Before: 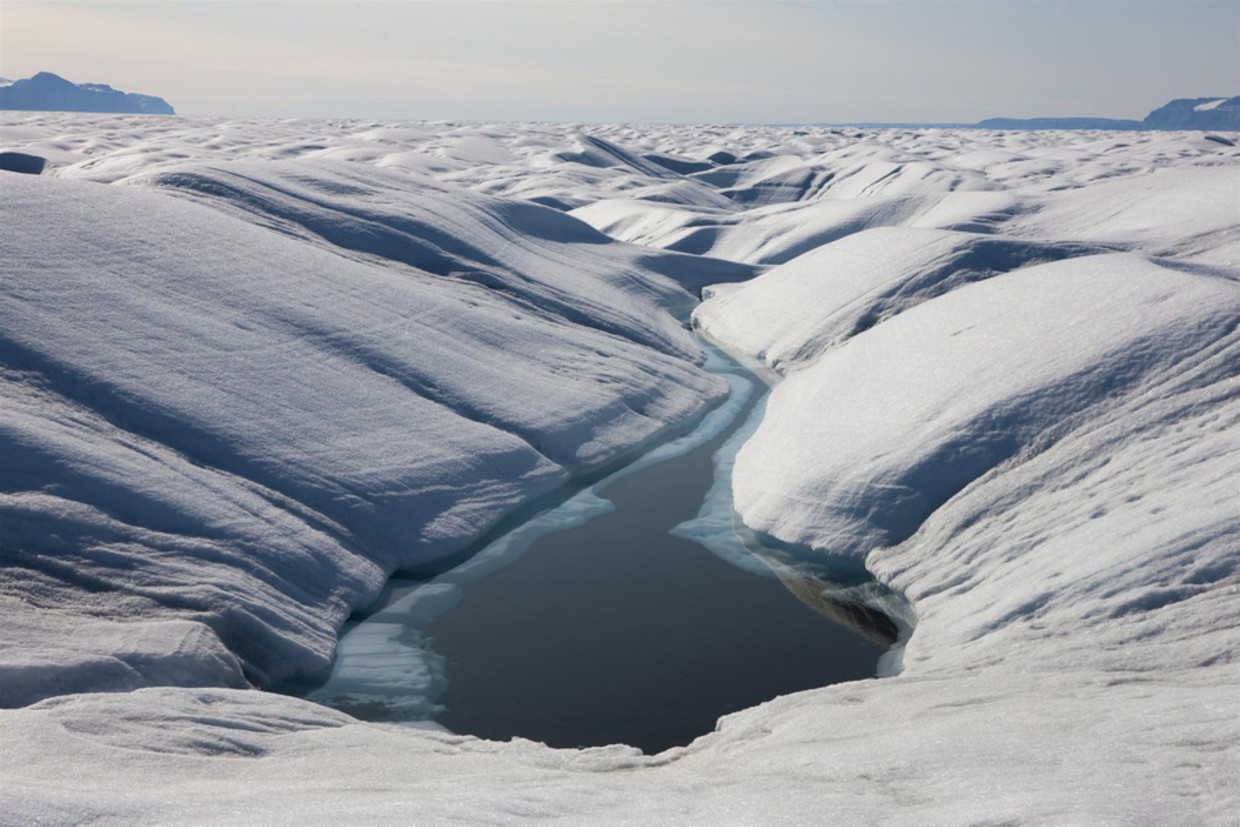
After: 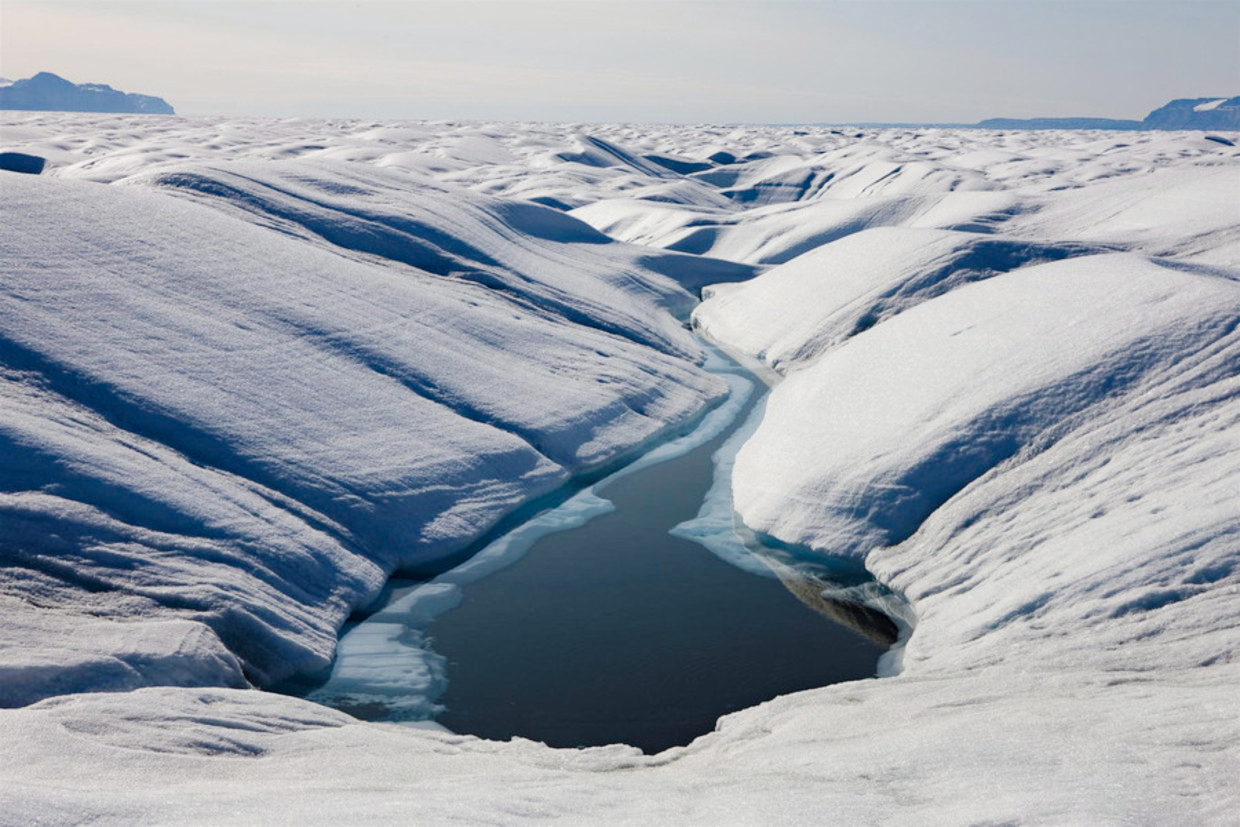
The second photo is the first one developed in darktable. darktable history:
haze removal: adaptive false
local contrast: mode bilateral grid, contrast 20, coarseness 50, detail 120%, midtone range 0.2
tone curve: curves: ch0 [(0, 0) (0.003, 0.015) (0.011, 0.021) (0.025, 0.032) (0.044, 0.046) (0.069, 0.062) (0.1, 0.08) (0.136, 0.117) (0.177, 0.165) (0.224, 0.221) (0.277, 0.298) (0.335, 0.385) (0.399, 0.469) (0.468, 0.558) (0.543, 0.637) (0.623, 0.708) (0.709, 0.771) (0.801, 0.84) (0.898, 0.907) (1, 1)], preserve colors none
